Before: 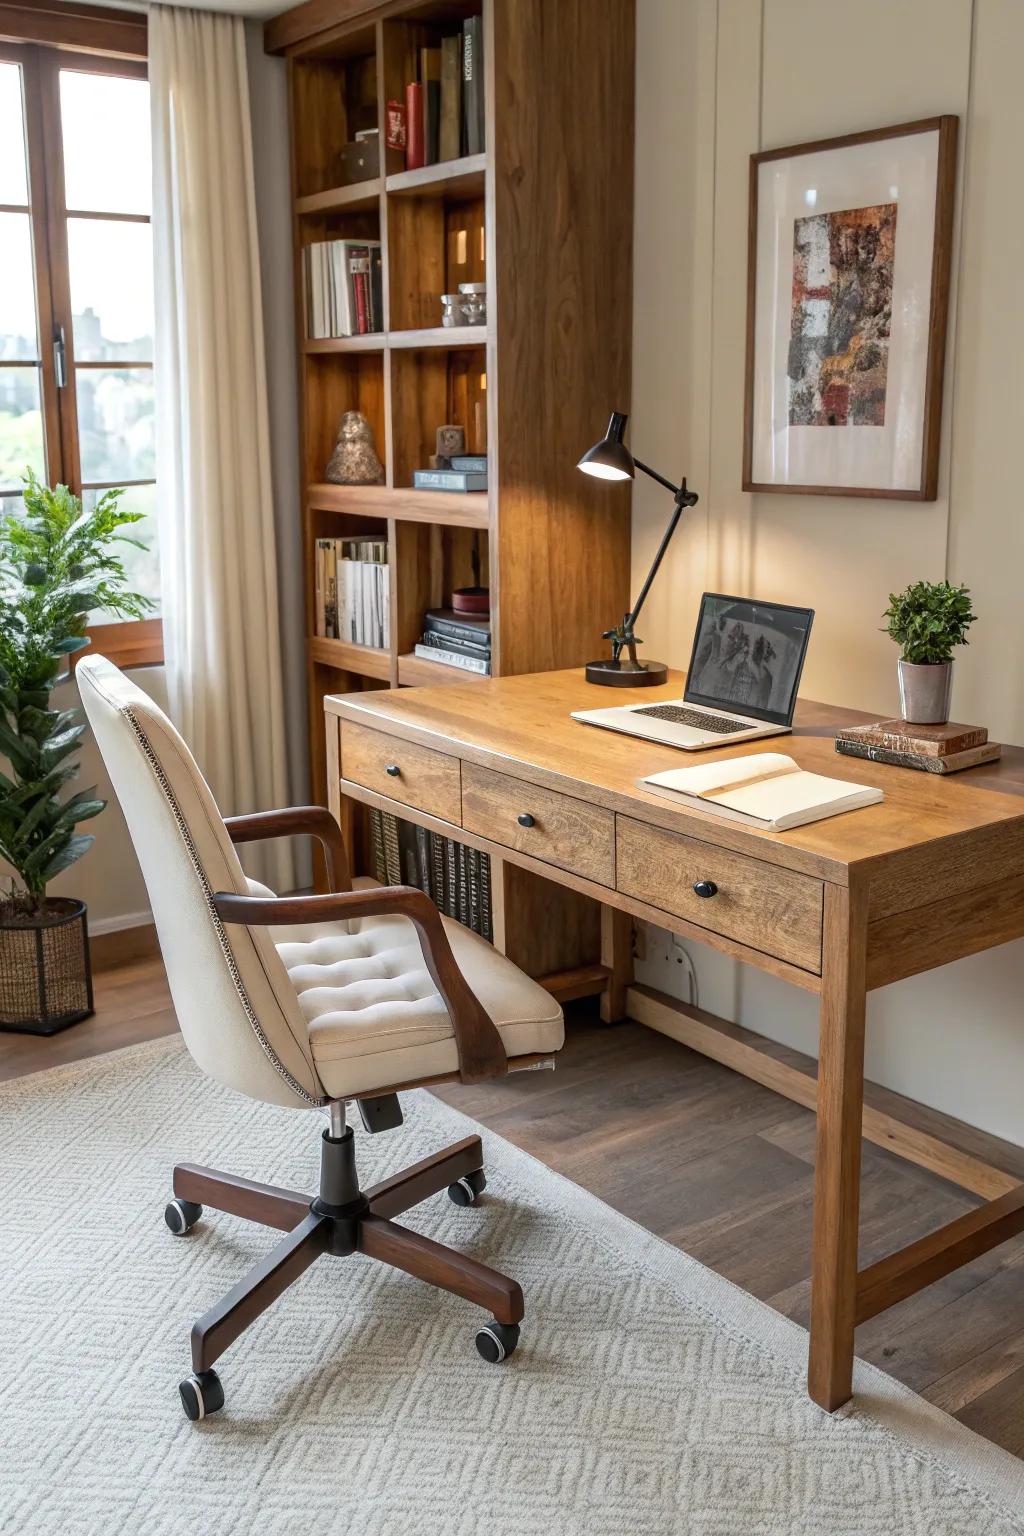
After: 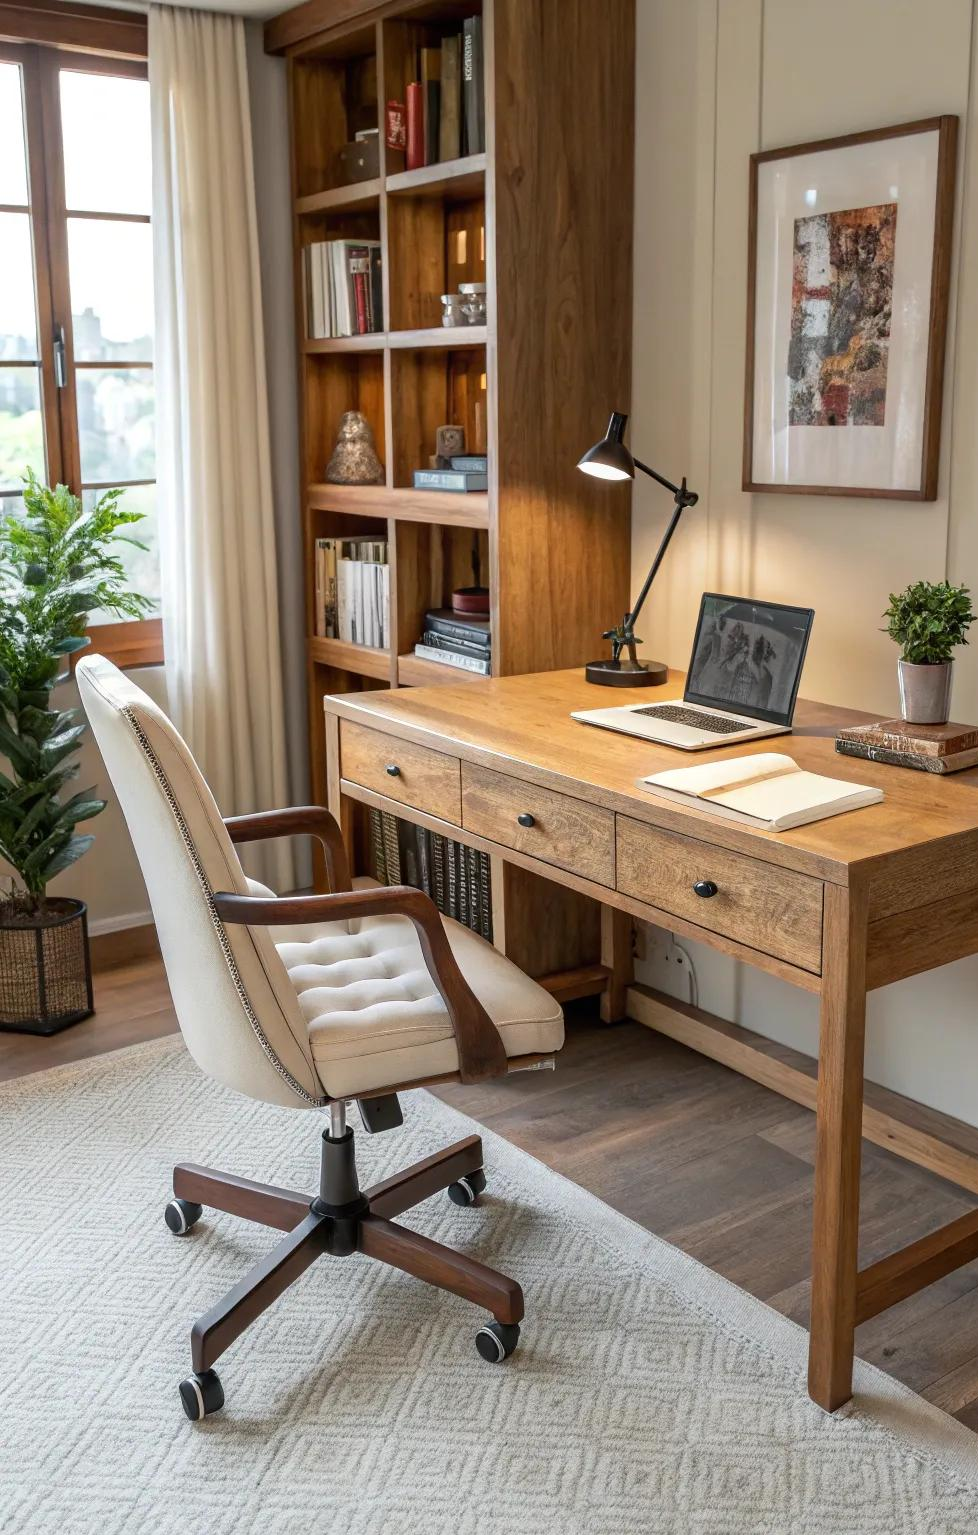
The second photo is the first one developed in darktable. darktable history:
crop: right 4.438%, bottom 0.025%
